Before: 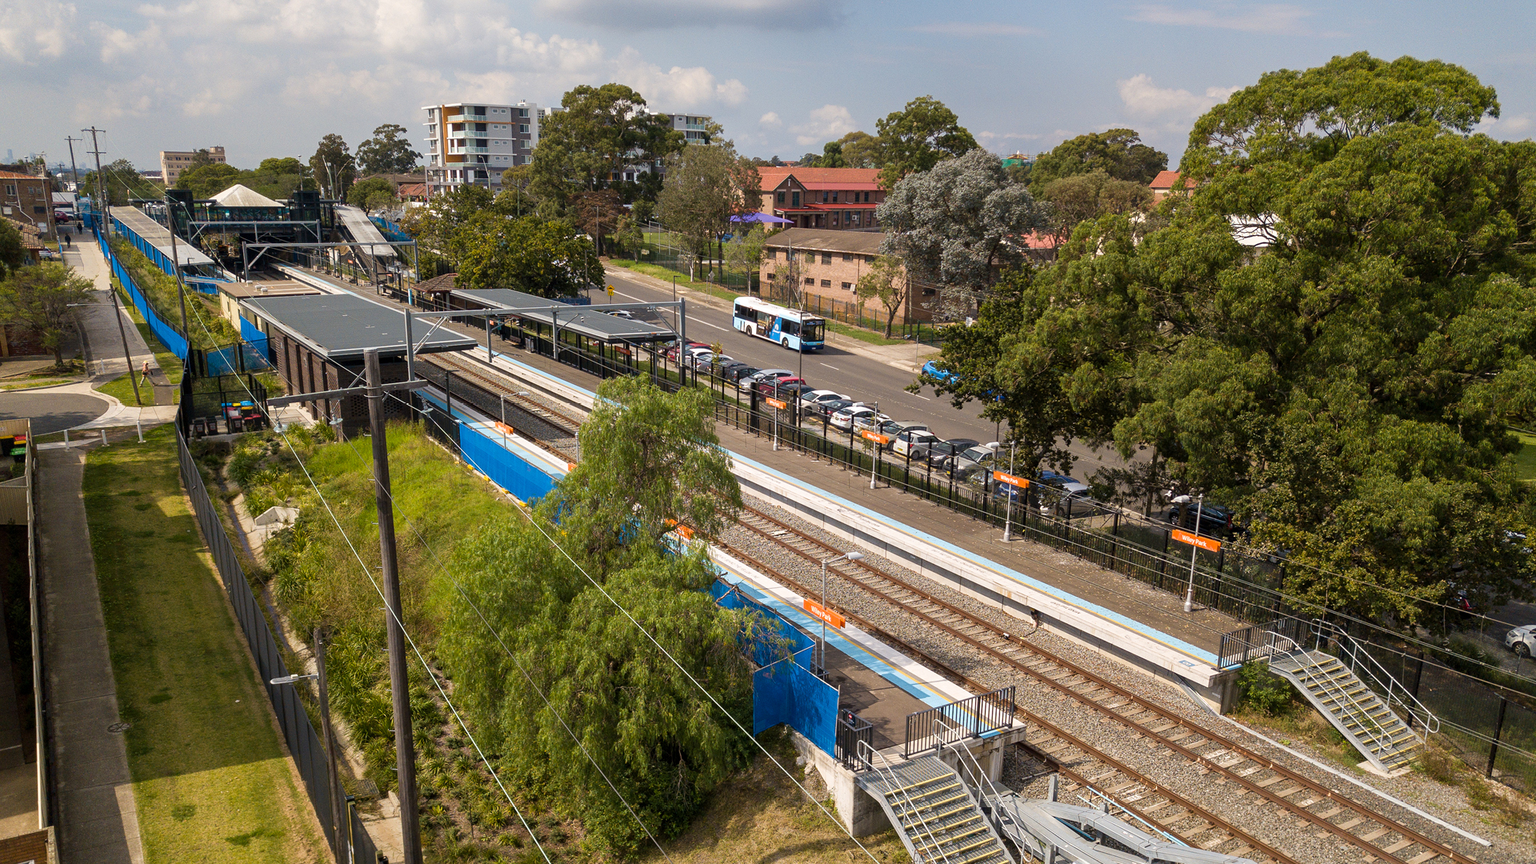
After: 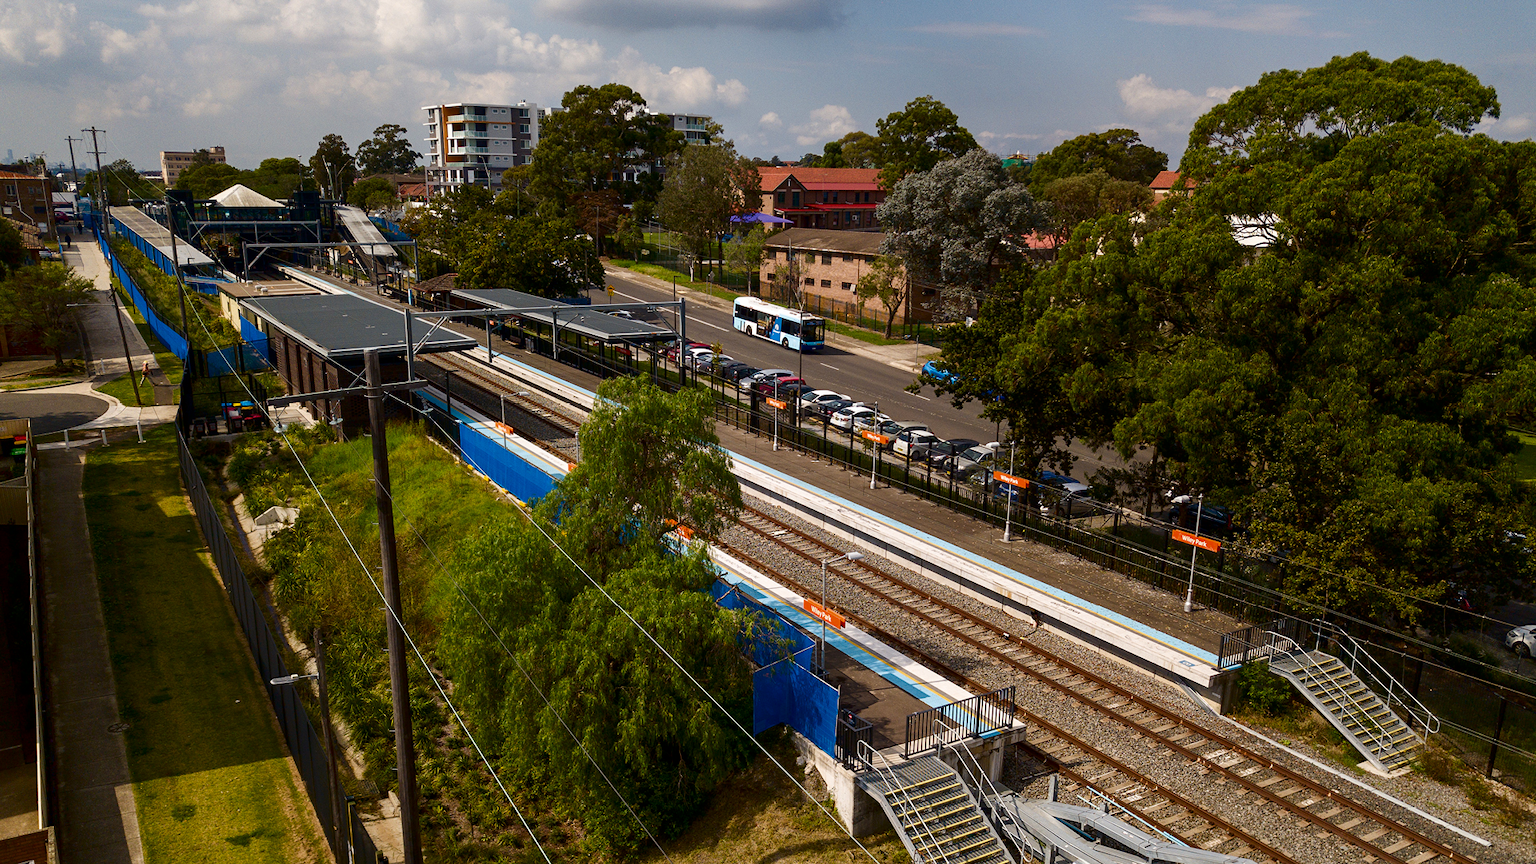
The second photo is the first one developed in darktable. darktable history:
contrast brightness saturation: contrast 0.103, brightness -0.279, saturation 0.144
